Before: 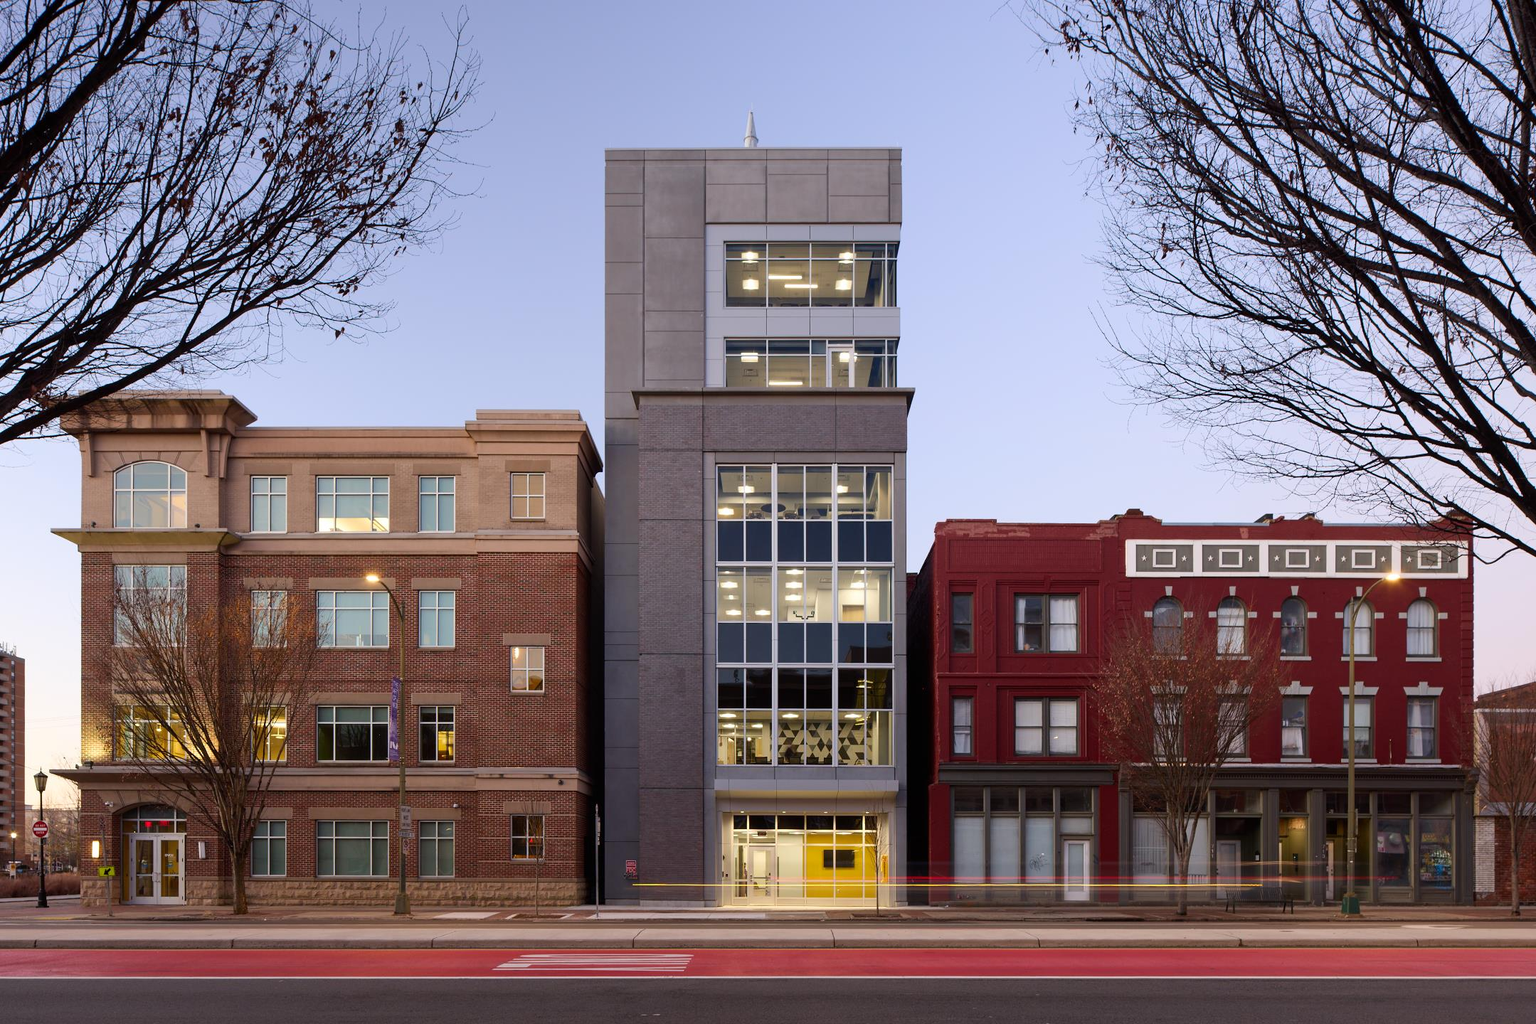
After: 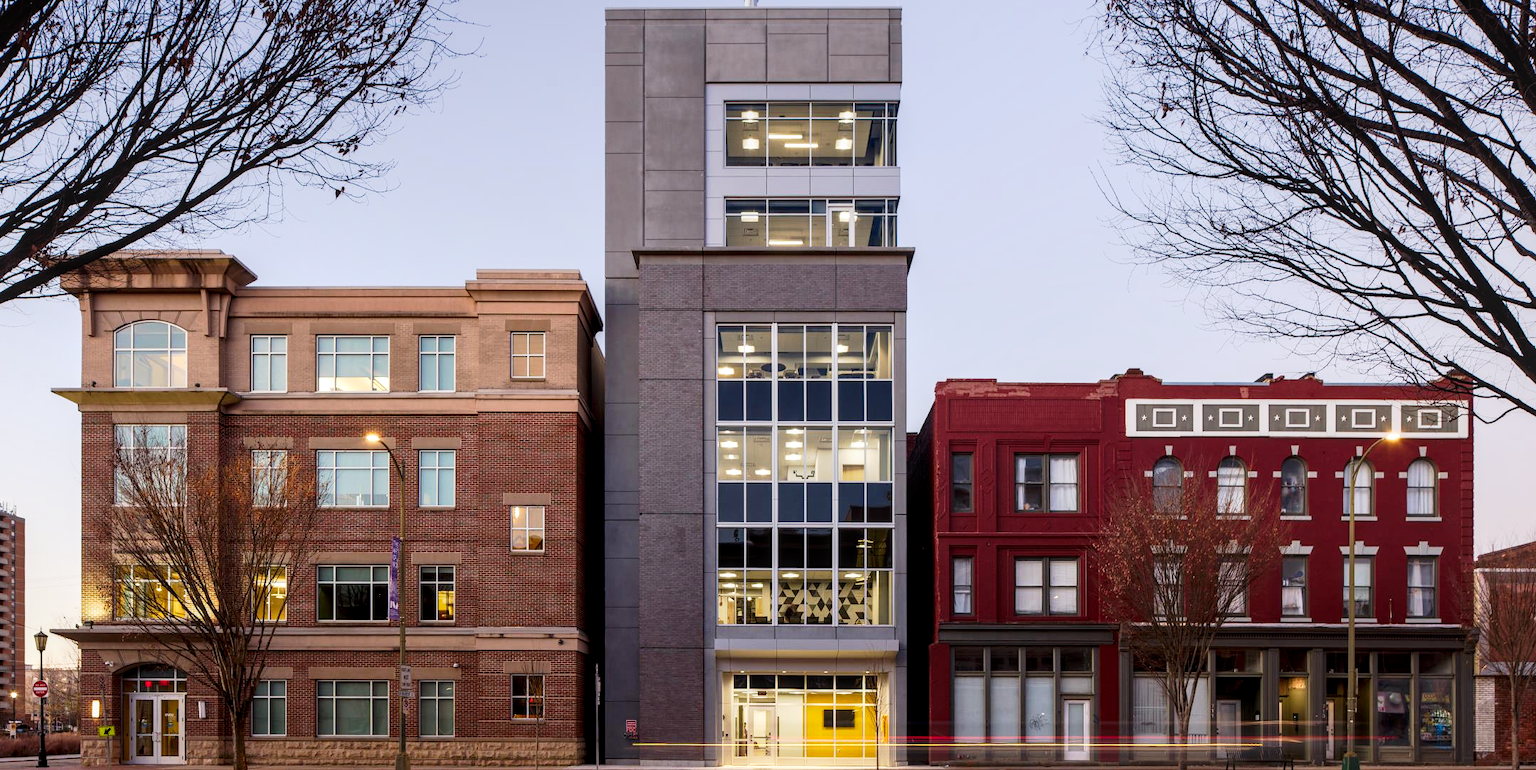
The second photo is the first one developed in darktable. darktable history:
crop: top 13.786%, bottom 10.946%
local contrast: detail 130%
tone curve: curves: ch0 [(0, 0.006) (0.037, 0.022) (0.123, 0.105) (0.19, 0.173) (0.277, 0.279) (0.474, 0.517) (0.597, 0.662) (0.687, 0.774) (0.855, 0.891) (1, 0.982)]; ch1 [(0, 0) (0.243, 0.245) (0.422, 0.415) (0.493, 0.495) (0.508, 0.503) (0.544, 0.552) (0.557, 0.582) (0.626, 0.672) (0.694, 0.732) (1, 1)]; ch2 [(0, 0) (0.249, 0.216) (0.356, 0.329) (0.424, 0.442) (0.476, 0.483) (0.498, 0.5) (0.517, 0.519) (0.532, 0.539) (0.562, 0.596) (0.614, 0.662) (0.706, 0.757) (0.808, 0.809) (0.991, 0.968)], preserve colors none
